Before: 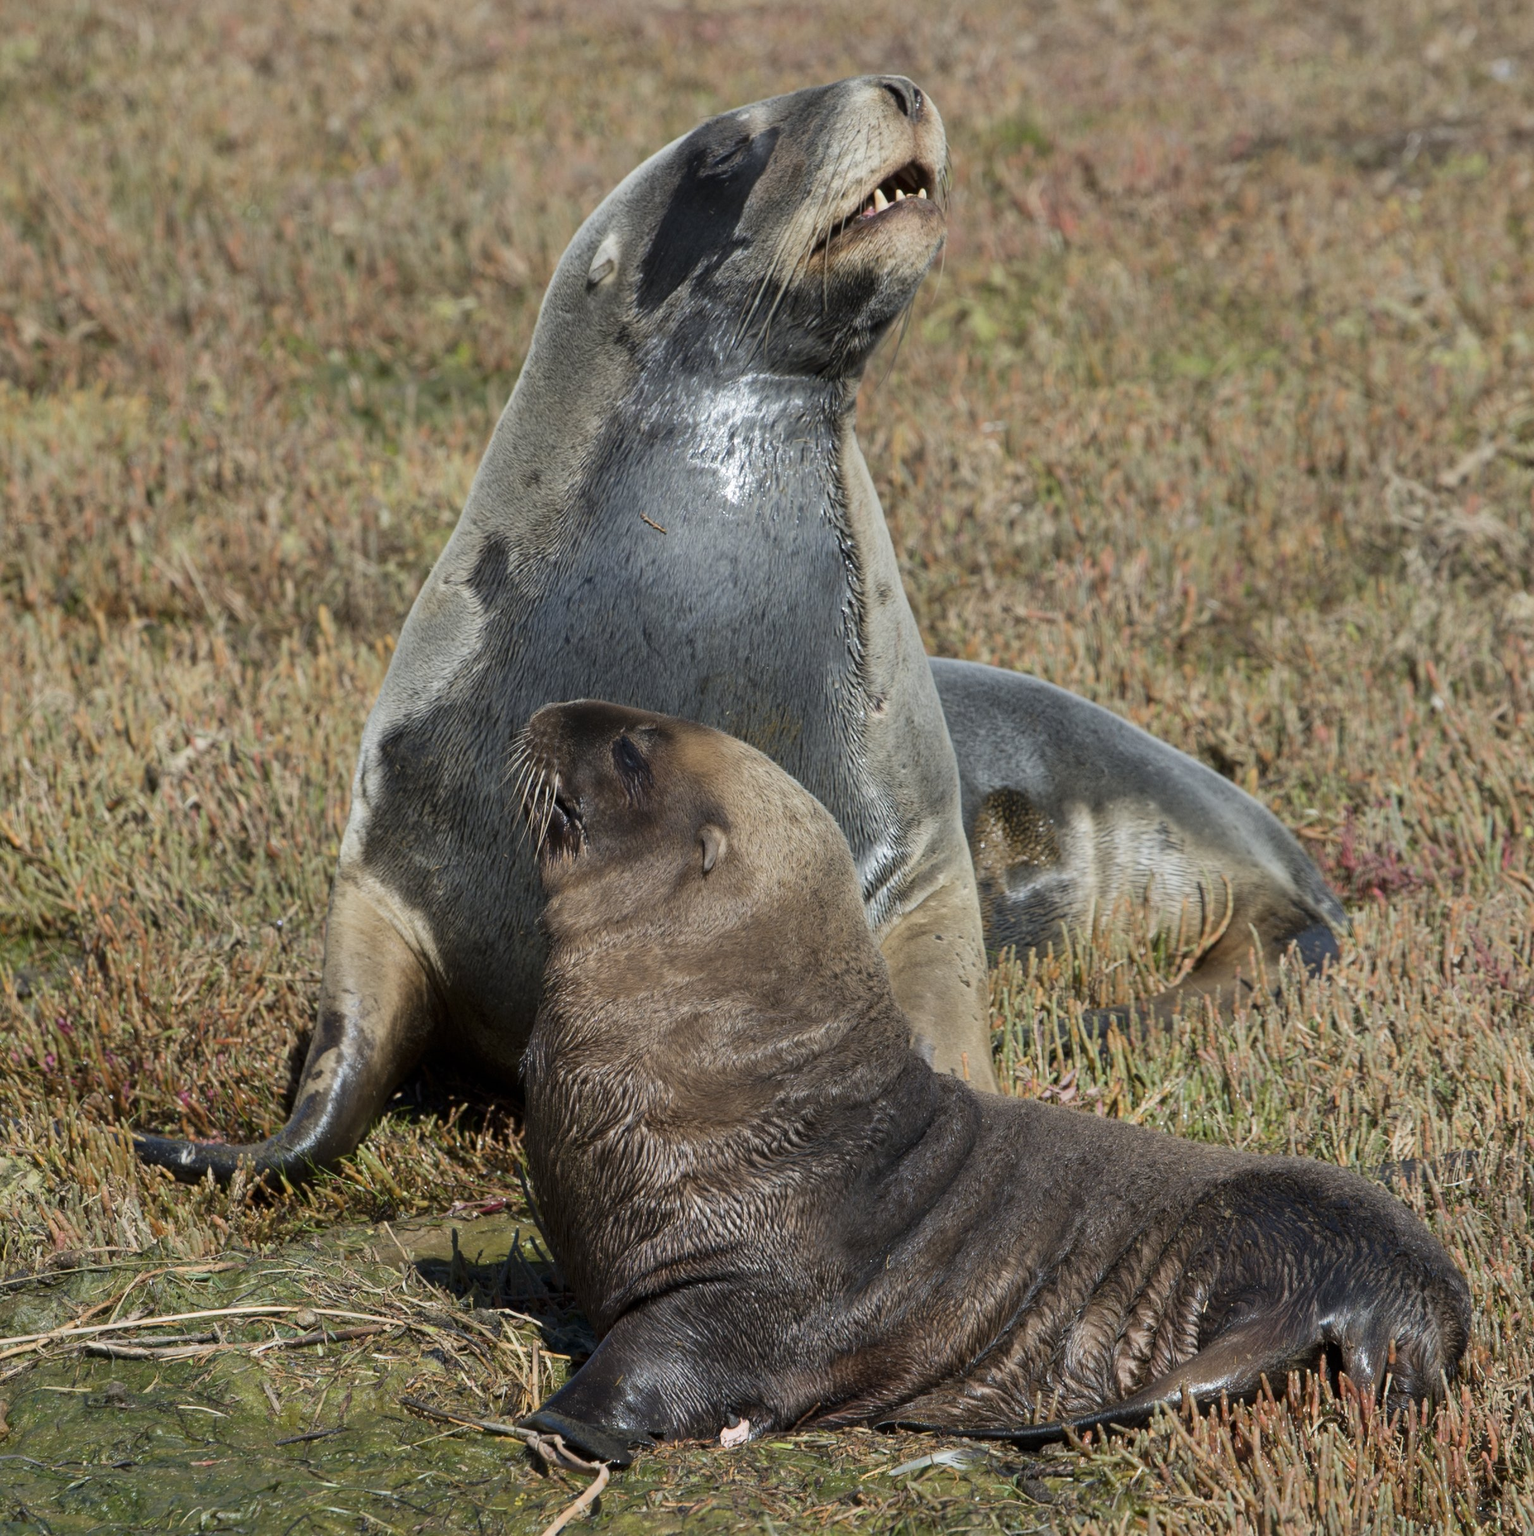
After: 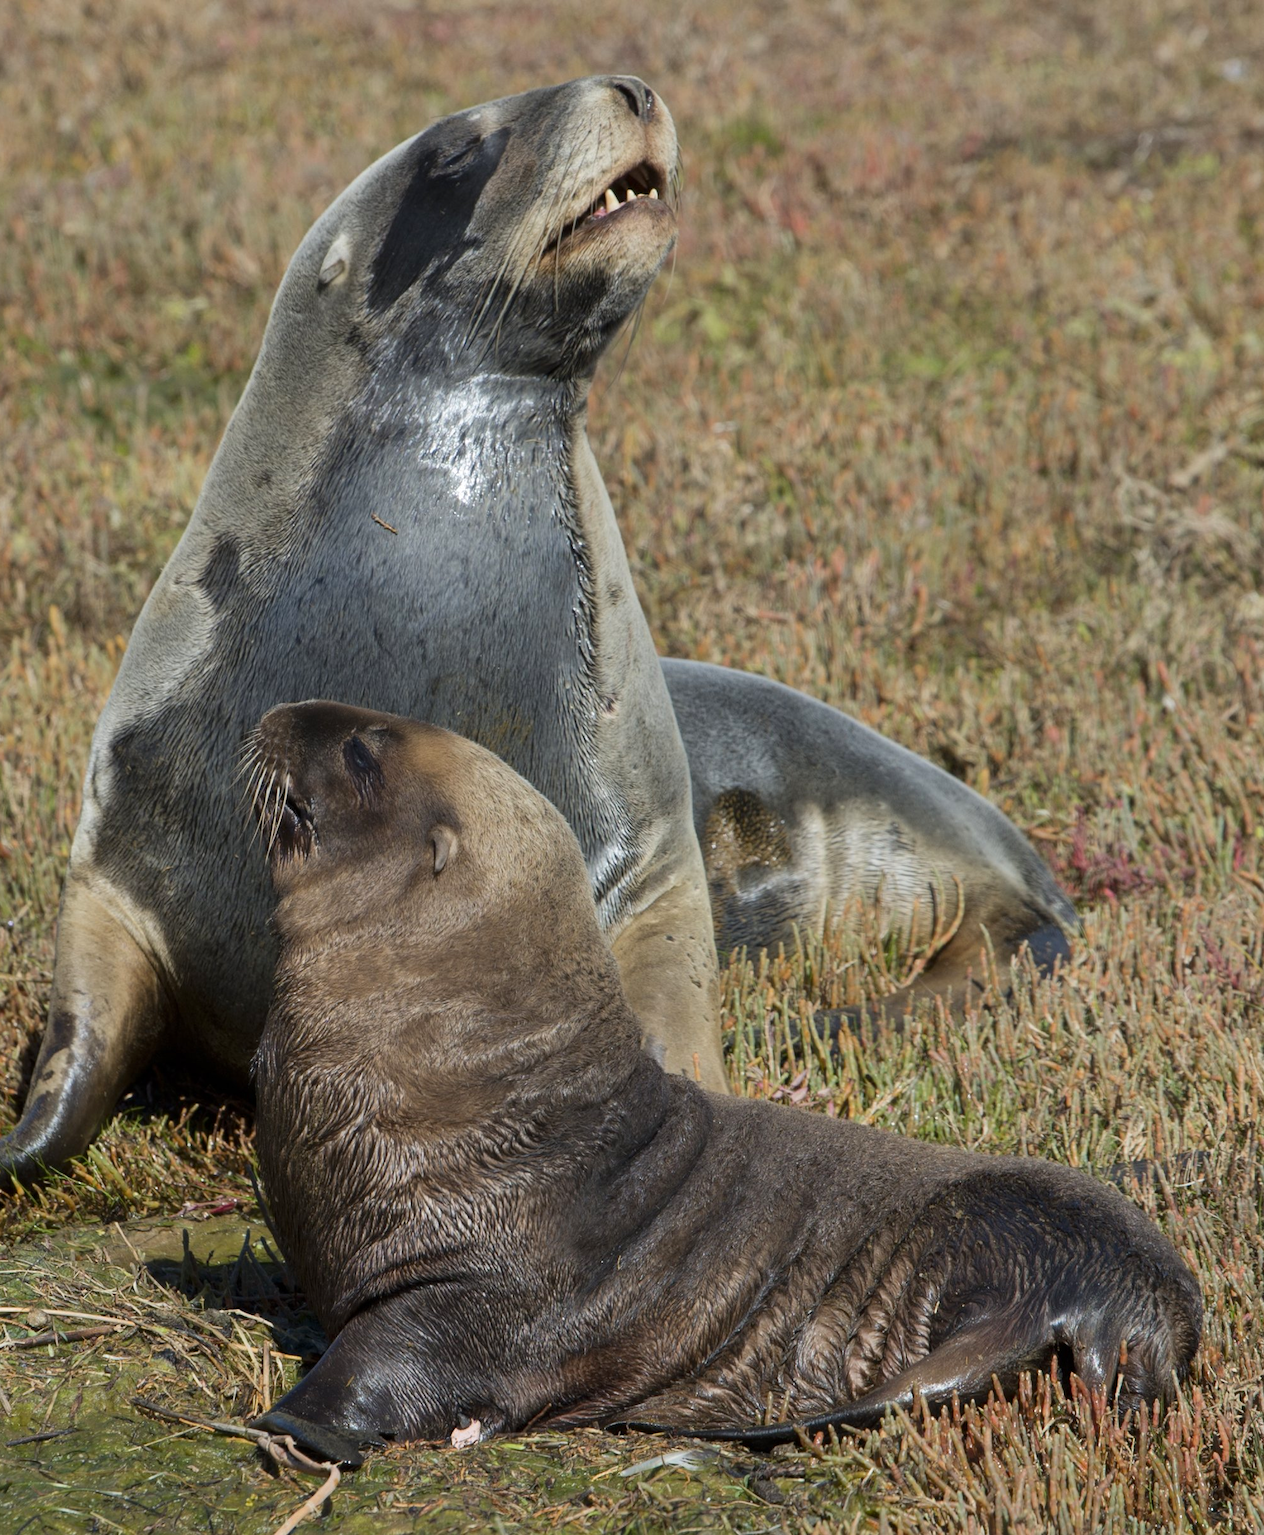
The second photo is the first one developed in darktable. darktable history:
crop: left 17.582%, bottom 0.031%
tone equalizer: on, module defaults
contrast brightness saturation: saturation 0.13
